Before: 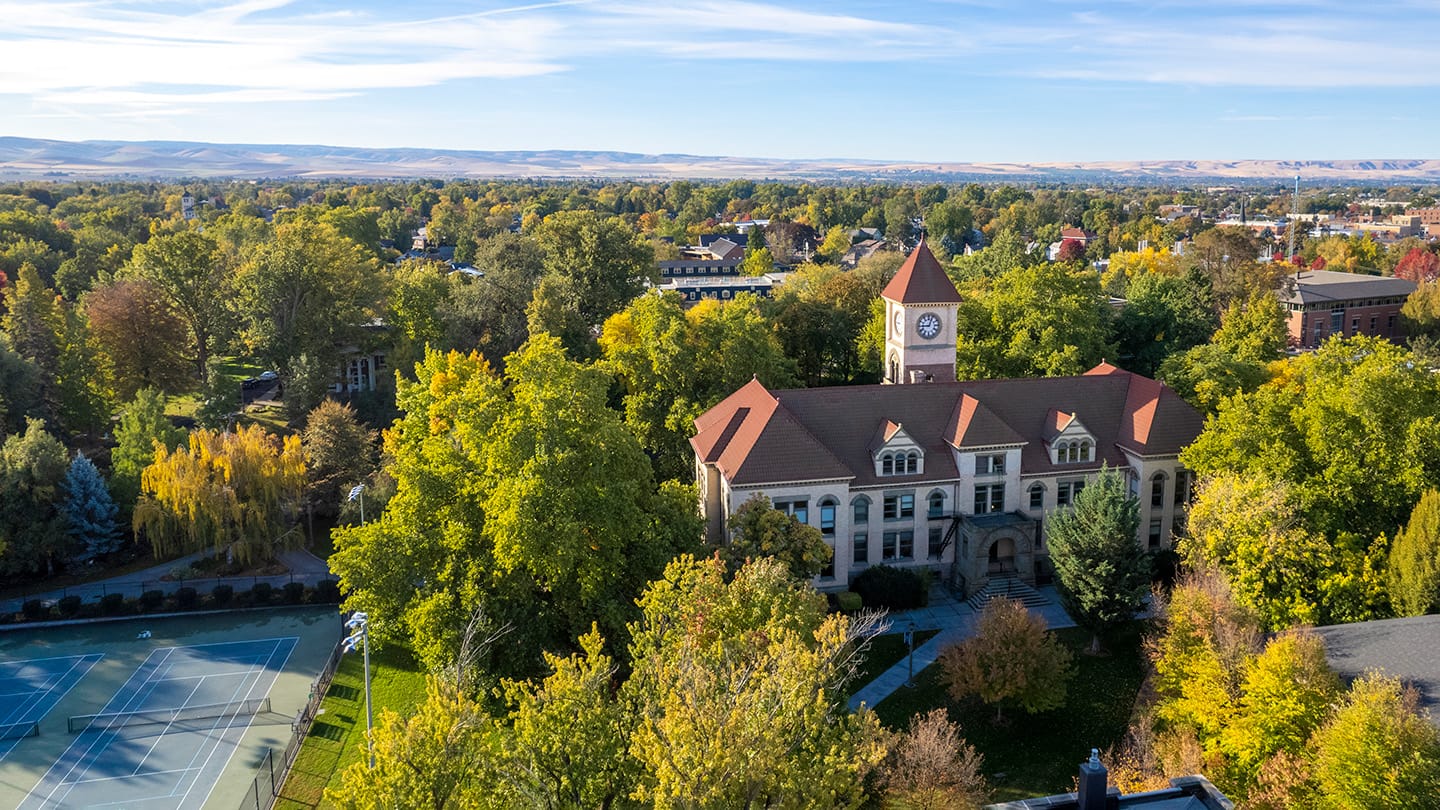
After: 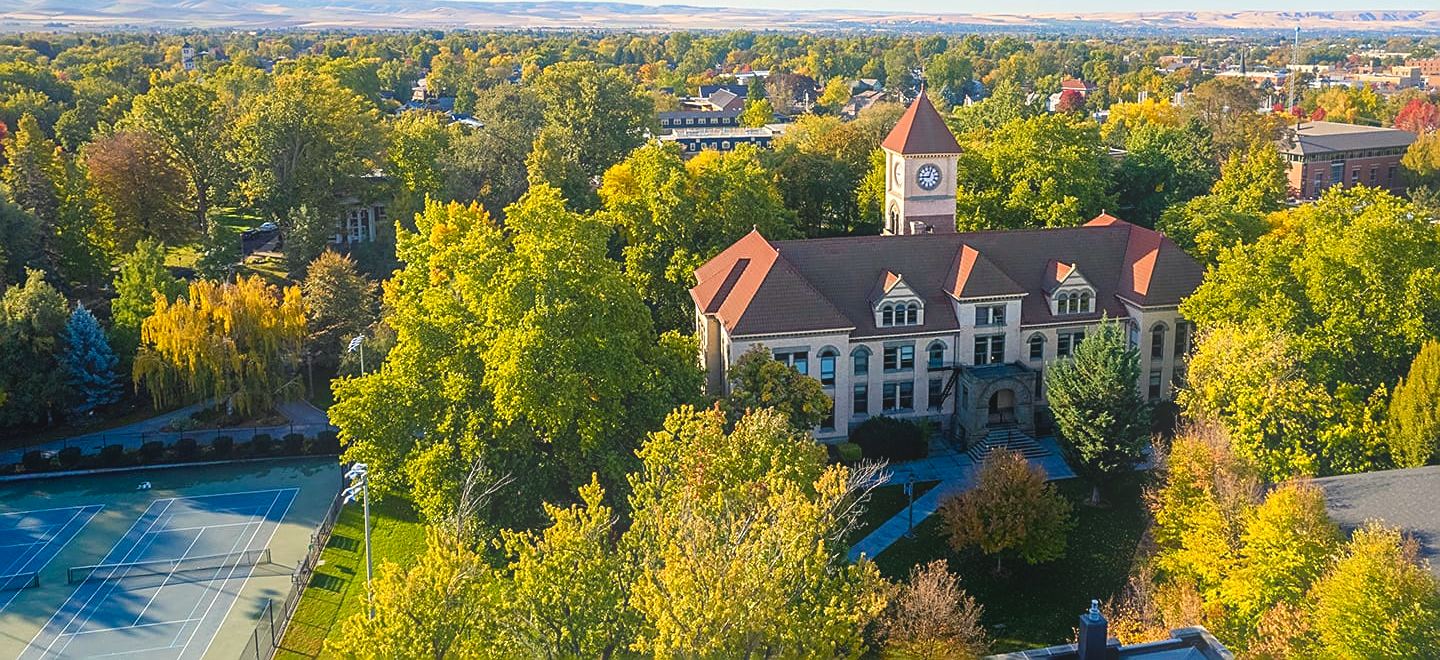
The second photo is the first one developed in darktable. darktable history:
crop and rotate: top 18.507%
color balance rgb: shadows lift › chroma 2%, shadows lift › hue 219.6°, power › hue 313.2°, highlights gain › chroma 3%, highlights gain › hue 75.6°, global offset › luminance 0.5%, perceptual saturation grading › global saturation 15.33%, perceptual saturation grading › highlights -19.33%, perceptual saturation grading › shadows 20%, global vibrance 20%
bloom: on, module defaults
sharpen: on, module defaults
